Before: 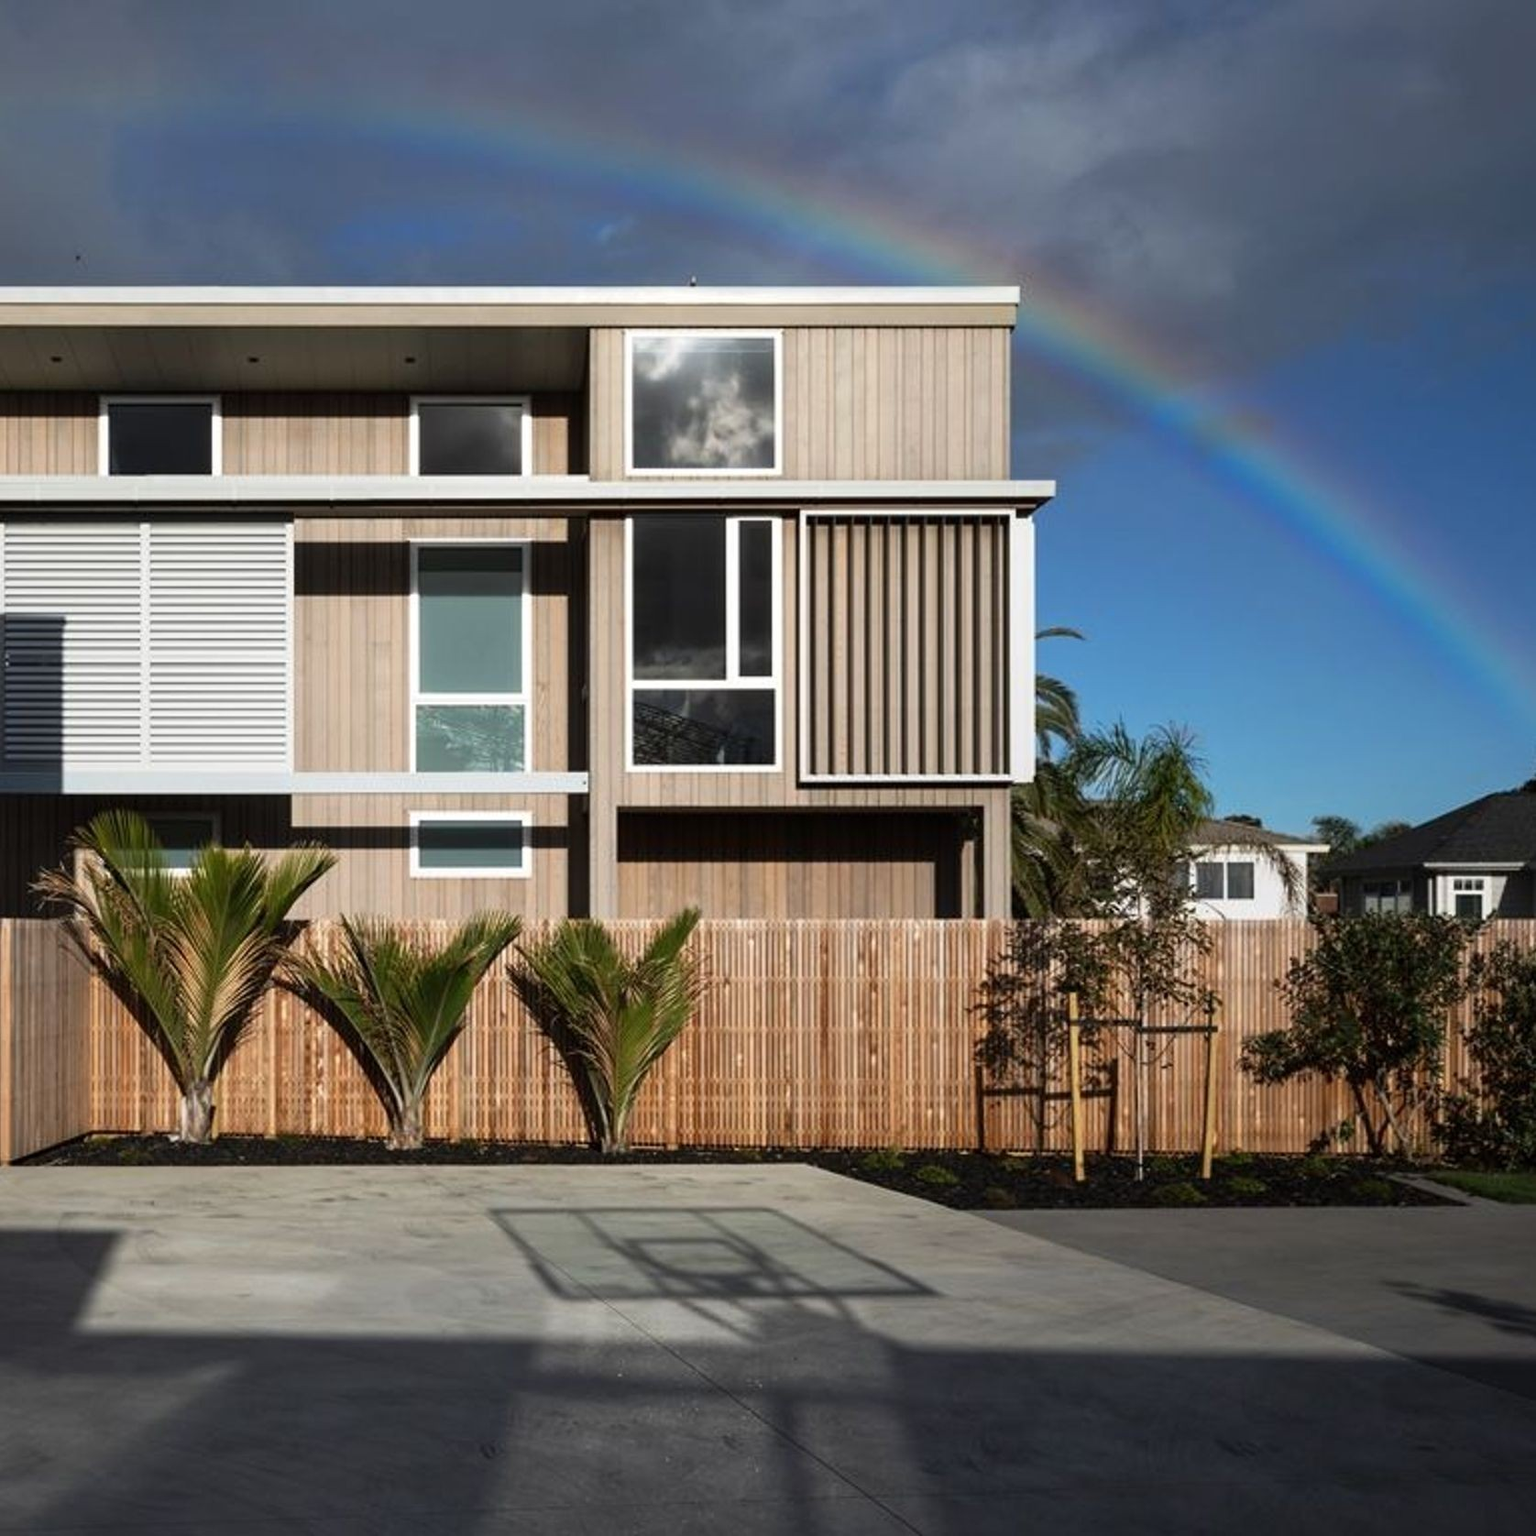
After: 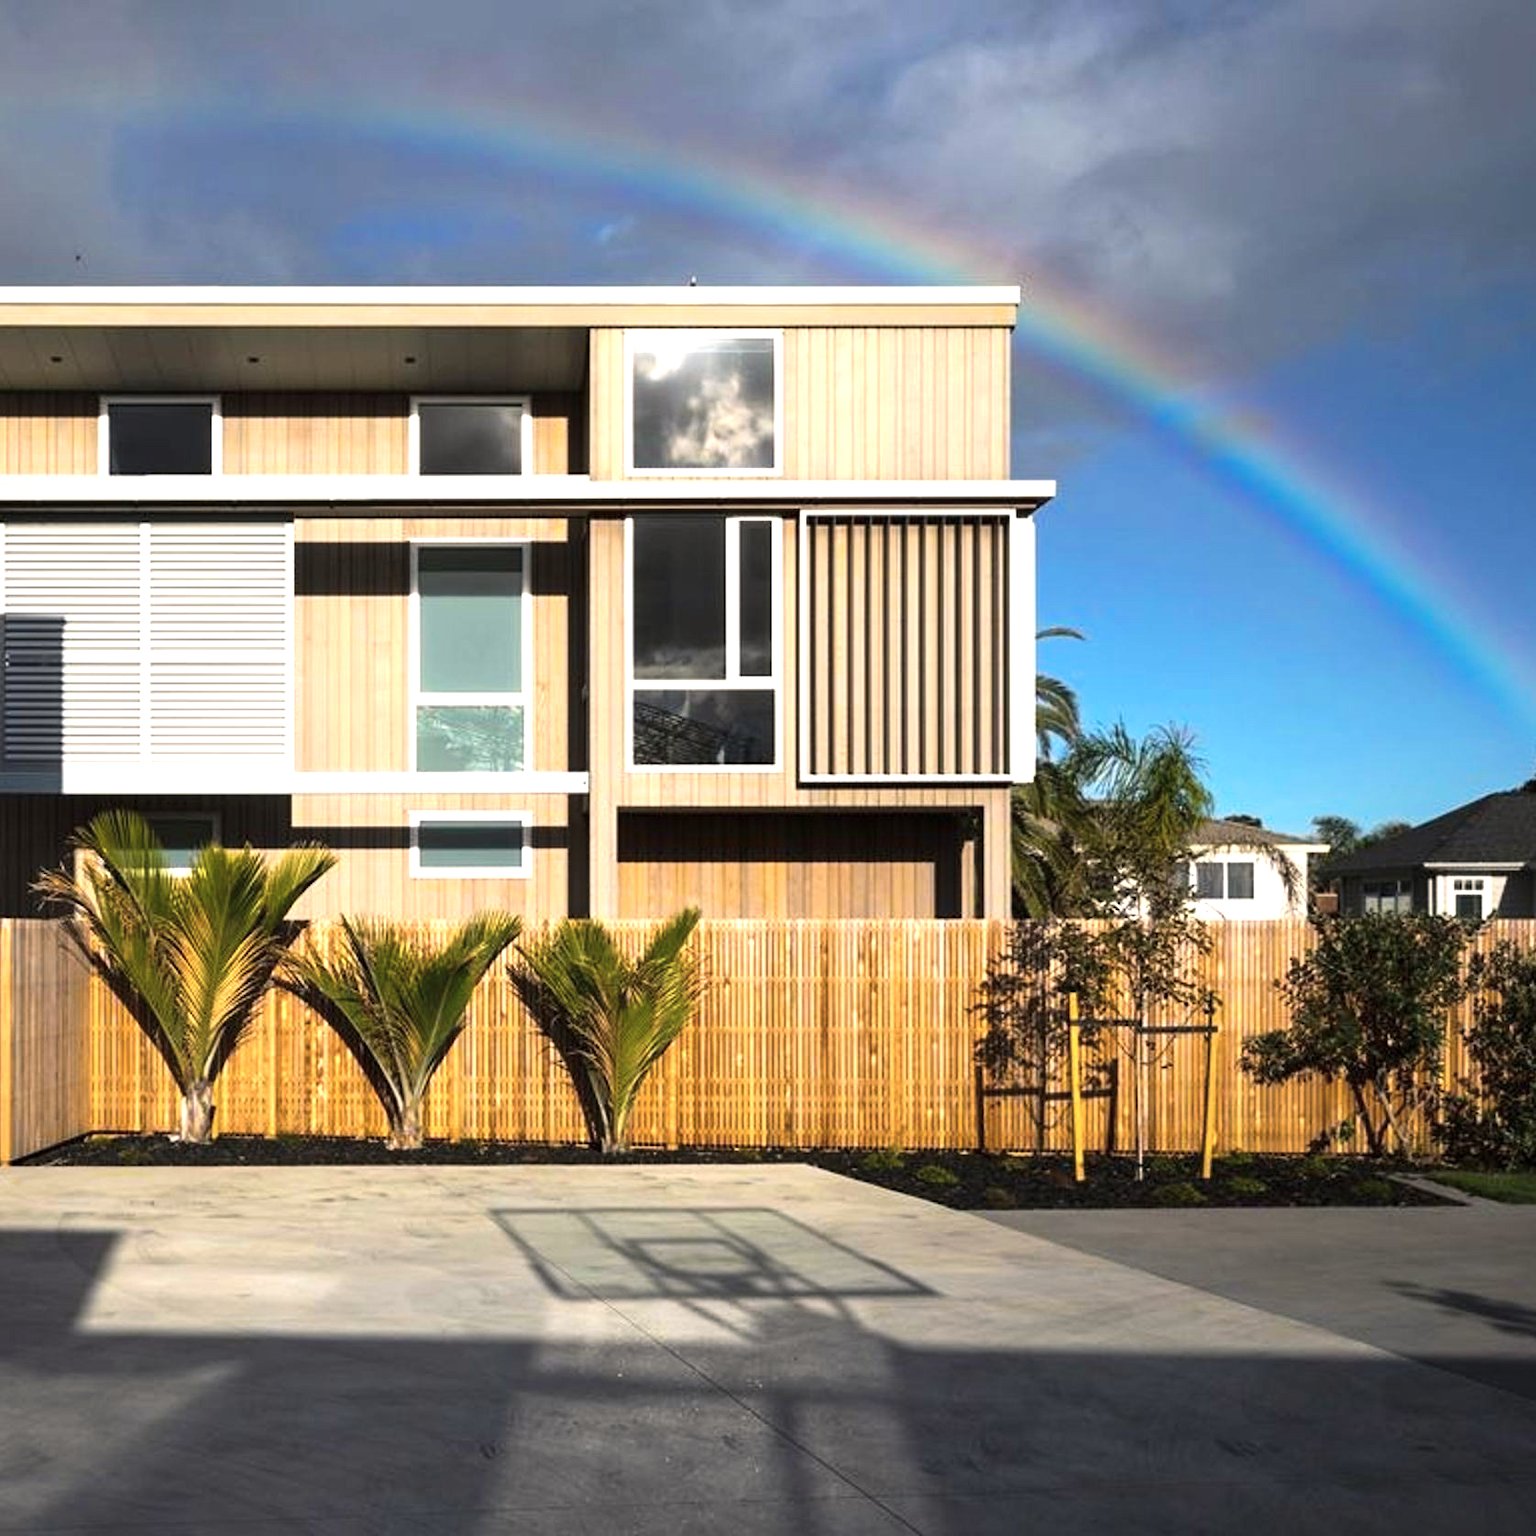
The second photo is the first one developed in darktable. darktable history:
color calibration: gray › normalize channels true, x 0.343, y 0.357, temperature 5110.48 K, gamut compression 0.029
exposure: exposure 0.919 EV, compensate highlight preservation false
color balance rgb: highlights gain › chroma 1.344%, highlights gain › hue 55.65°, linear chroma grading › global chroma 14.895%, perceptual saturation grading › global saturation 60.909%, perceptual saturation grading › highlights 20.906%, perceptual saturation grading › shadows -49.384%
contrast brightness saturation: contrast 0.099, saturation -0.354
